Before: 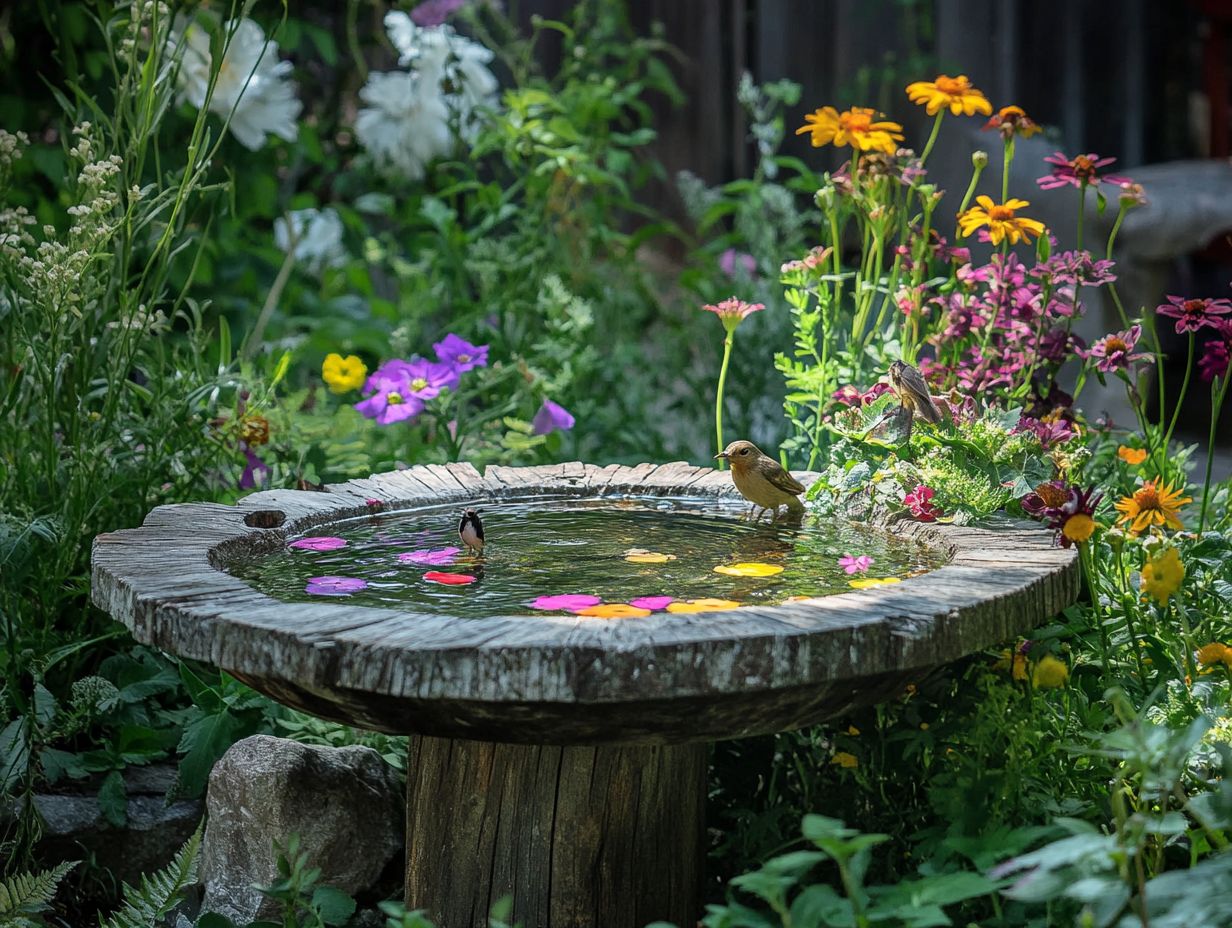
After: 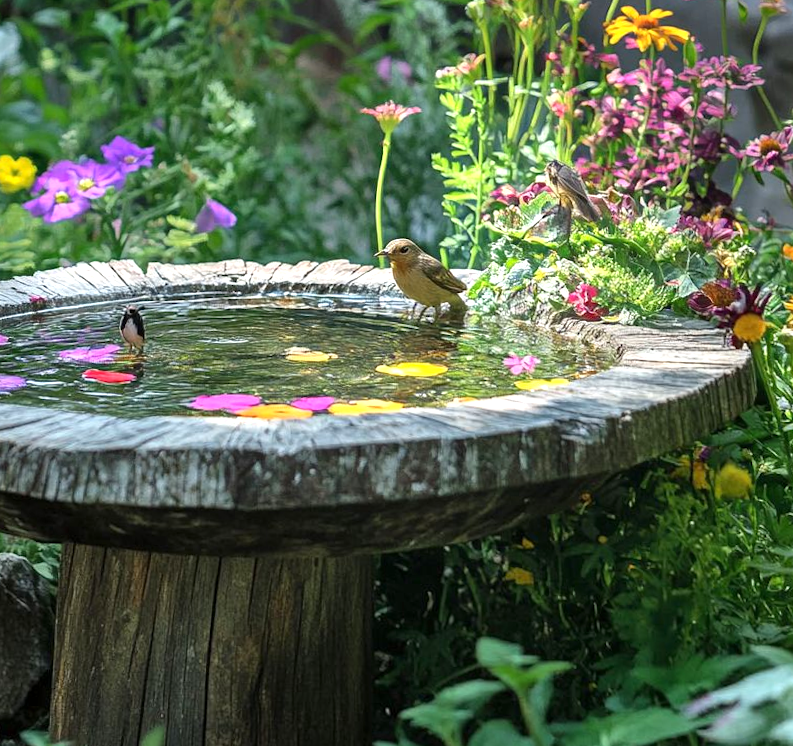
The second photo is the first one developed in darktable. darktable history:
crop and rotate: left 28.256%, top 17.734%, right 12.656%, bottom 3.573%
exposure: exposure 0.574 EV, compensate highlight preservation false
rotate and perspective: rotation 0.128°, lens shift (vertical) -0.181, lens shift (horizontal) -0.044, shear 0.001, automatic cropping off
